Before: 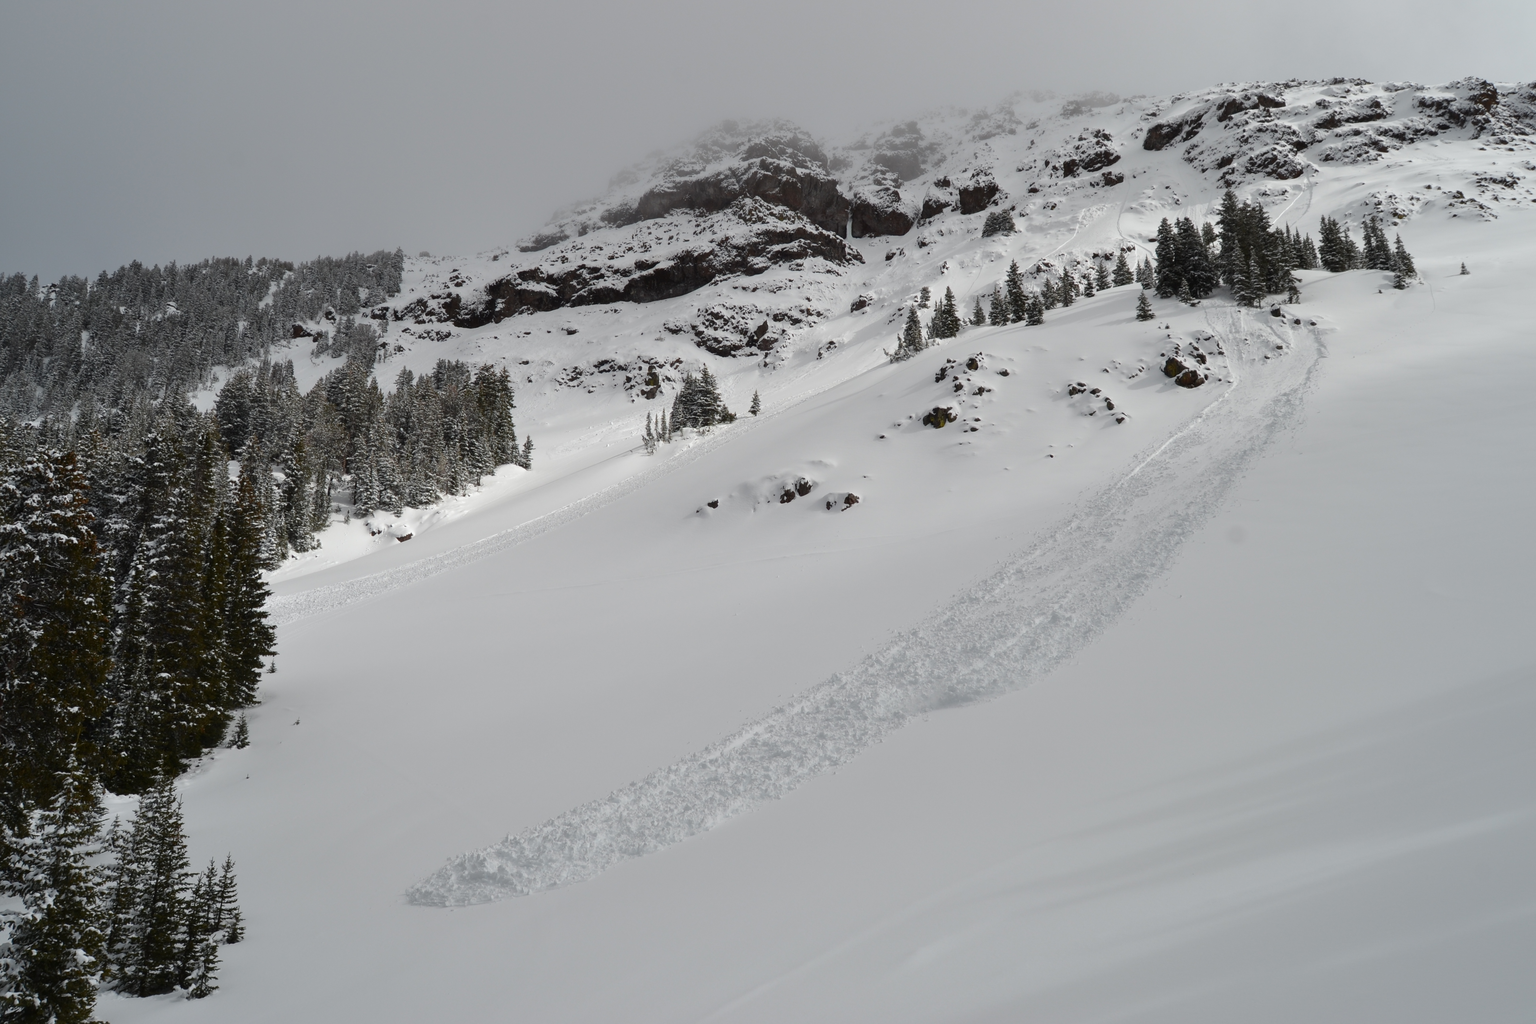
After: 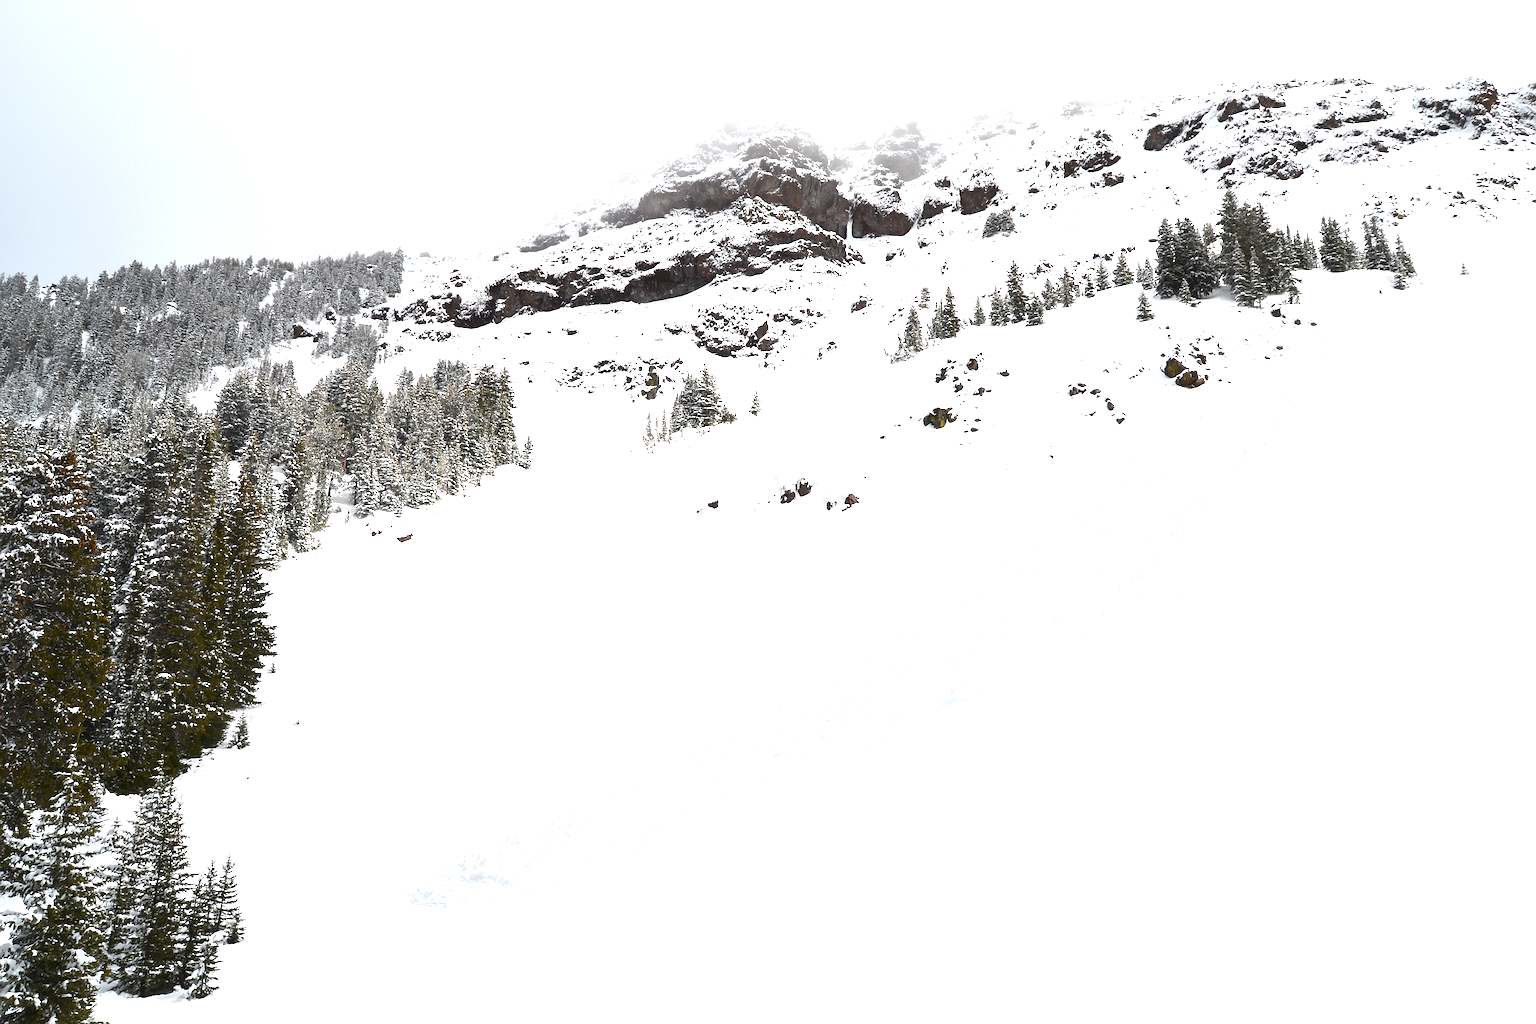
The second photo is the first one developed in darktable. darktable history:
exposure: black level correction 0.001, exposure 1.828 EV, compensate highlight preservation false
sharpen: on, module defaults
